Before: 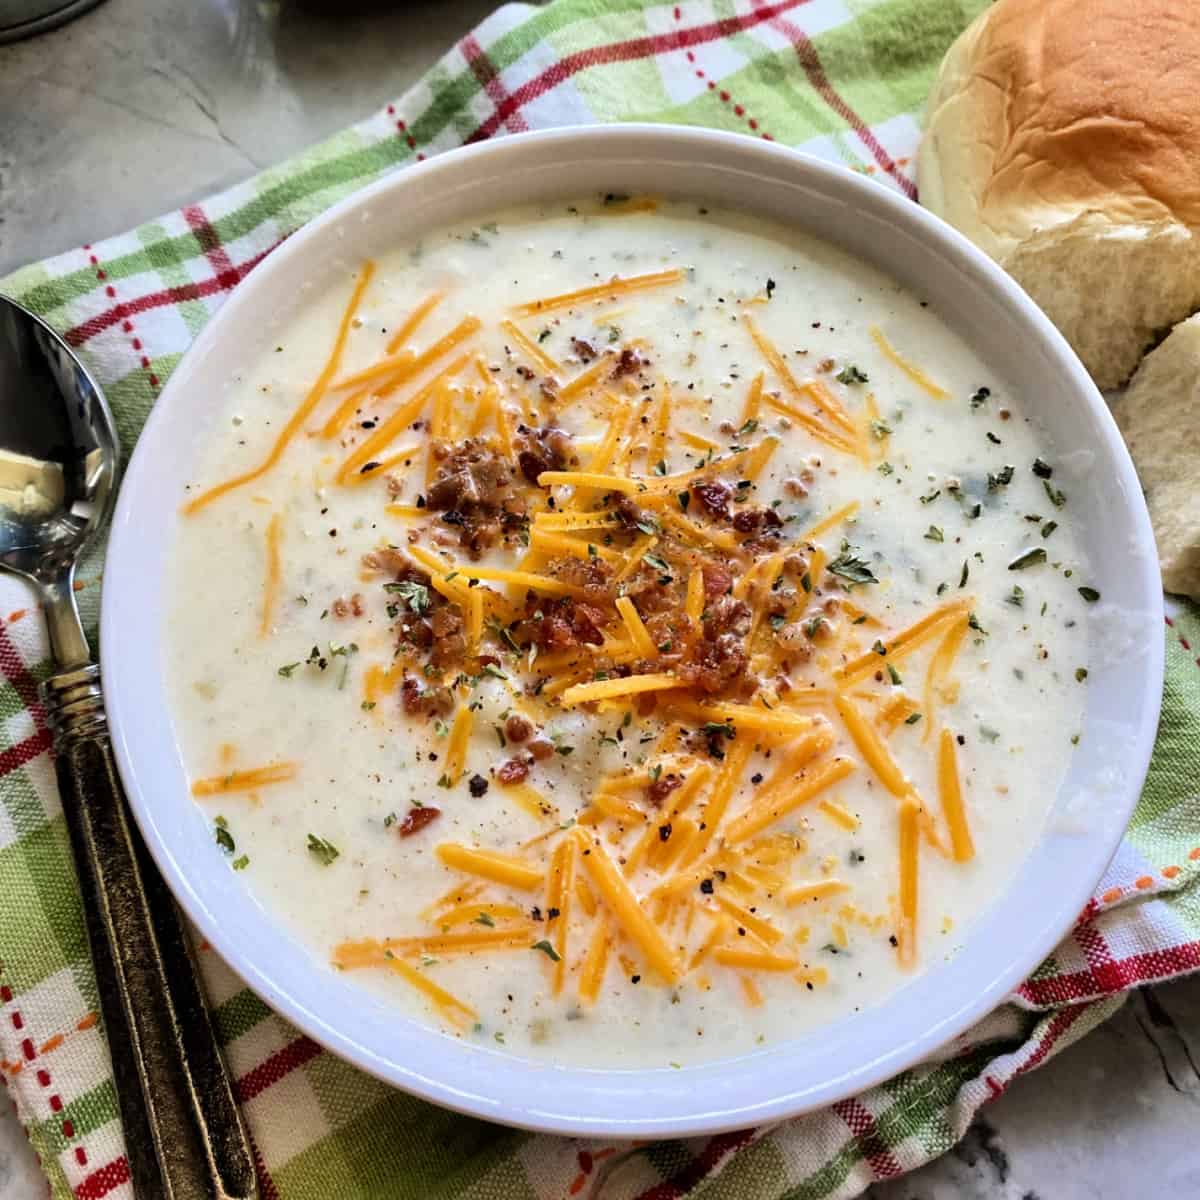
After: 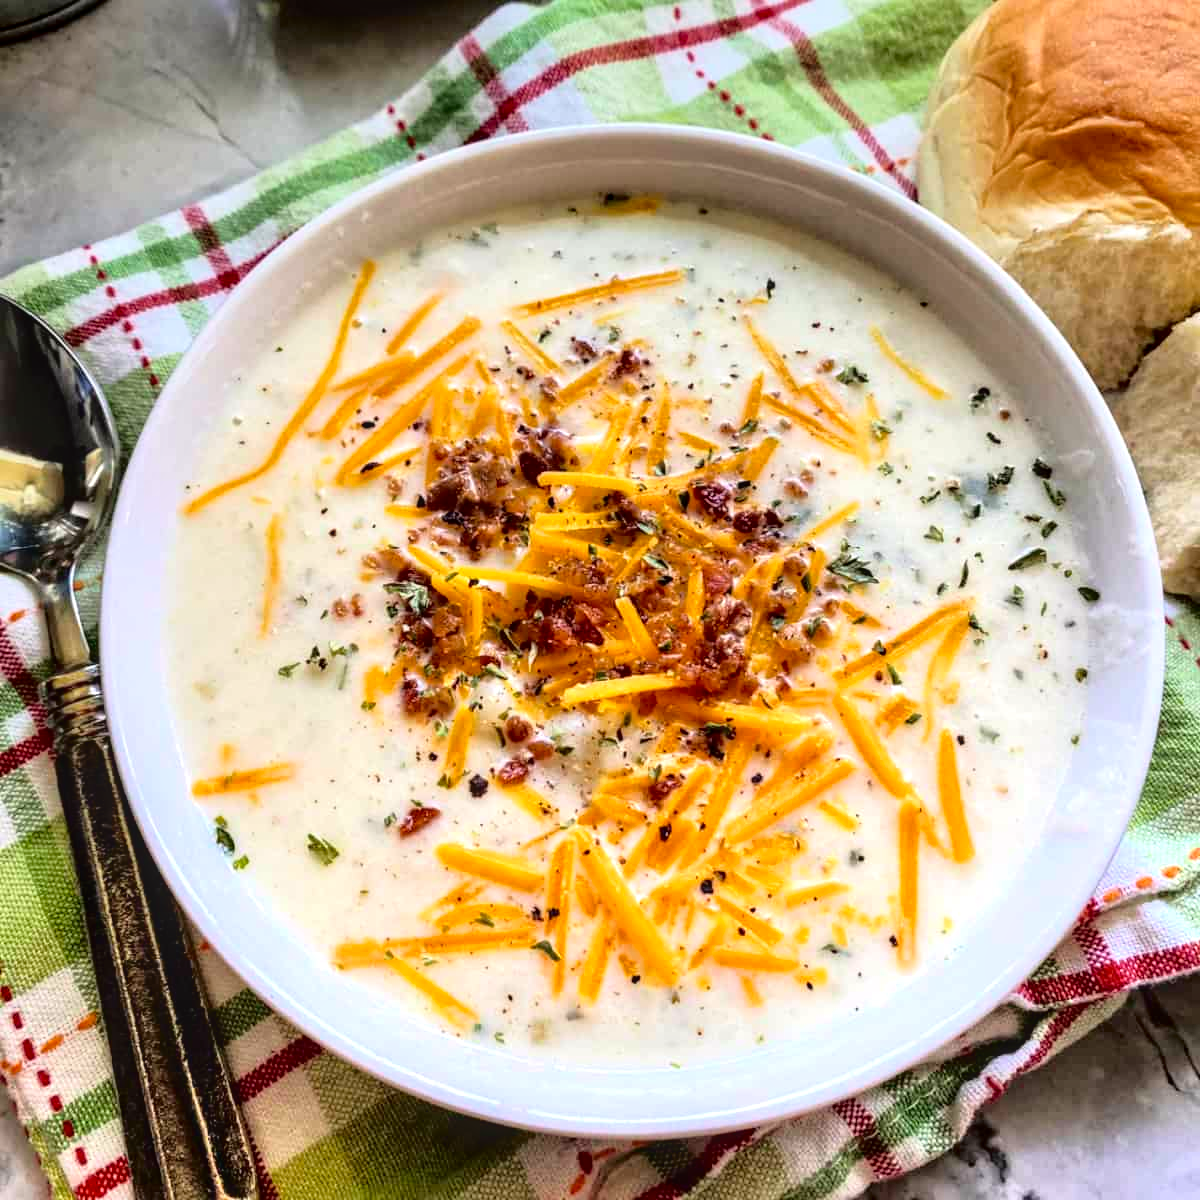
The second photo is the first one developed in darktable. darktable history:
exposure: exposure 0.493 EV, compensate highlight preservation false
graduated density: on, module defaults
tone curve: curves: ch0 [(0, 0.013) (0.117, 0.081) (0.257, 0.259) (0.408, 0.45) (0.611, 0.64) (0.81, 0.857) (1, 1)]; ch1 [(0, 0) (0.287, 0.198) (0.501, 0.506) (0.56, 0.584) (0.715, 0.741) (0.976, 0.992)]; ch2 [(0, 0) (0.369, 0.362) (0.5, 0.5) (0.537, 0.547) (0.59, 0.603) (0.681, 0.754) (1, 1)], color space Lab, independent channels, preserve colors none
local contrast: on, module defaults
